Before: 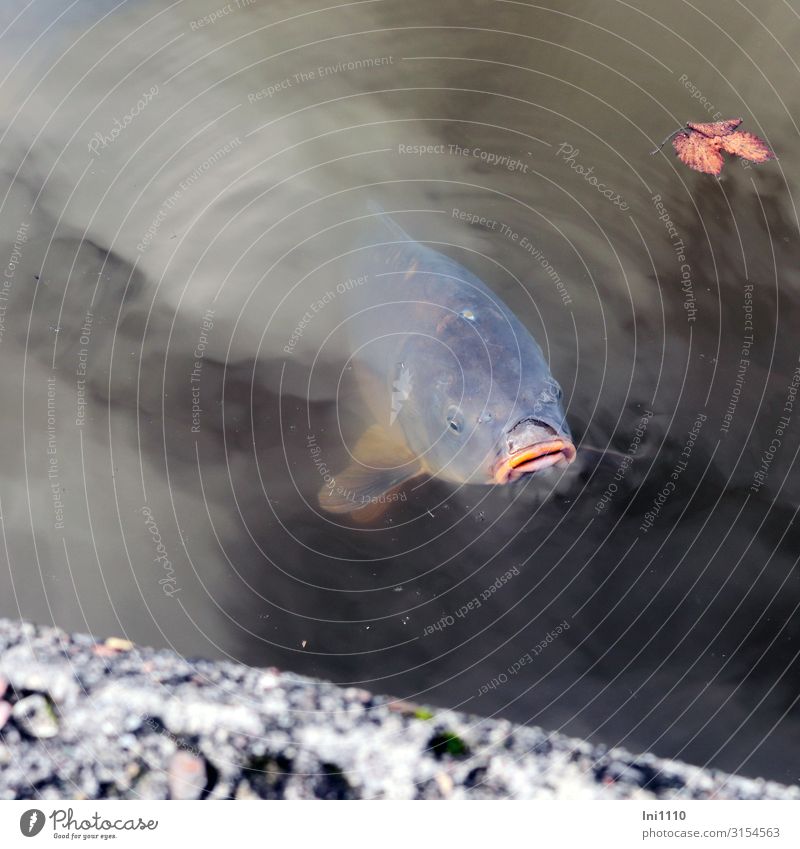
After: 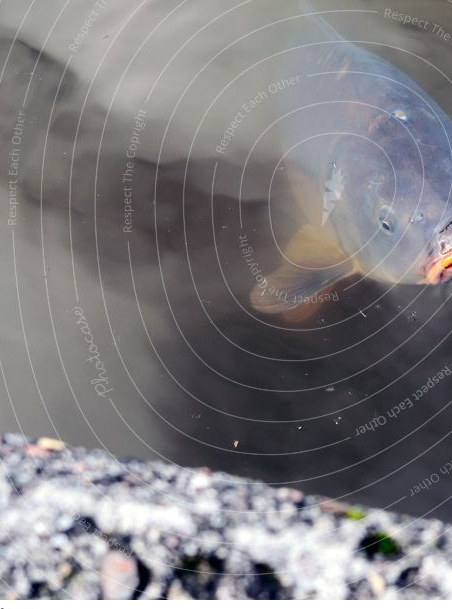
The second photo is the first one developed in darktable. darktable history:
color calibration: illuminant same as pipeline (D50), adaptation XYZ, x 0.346, y 0.359, temperature 5012.17 K
crop: left 8.561%, top 23.581%, right 34.872%, bottom 4.585%
